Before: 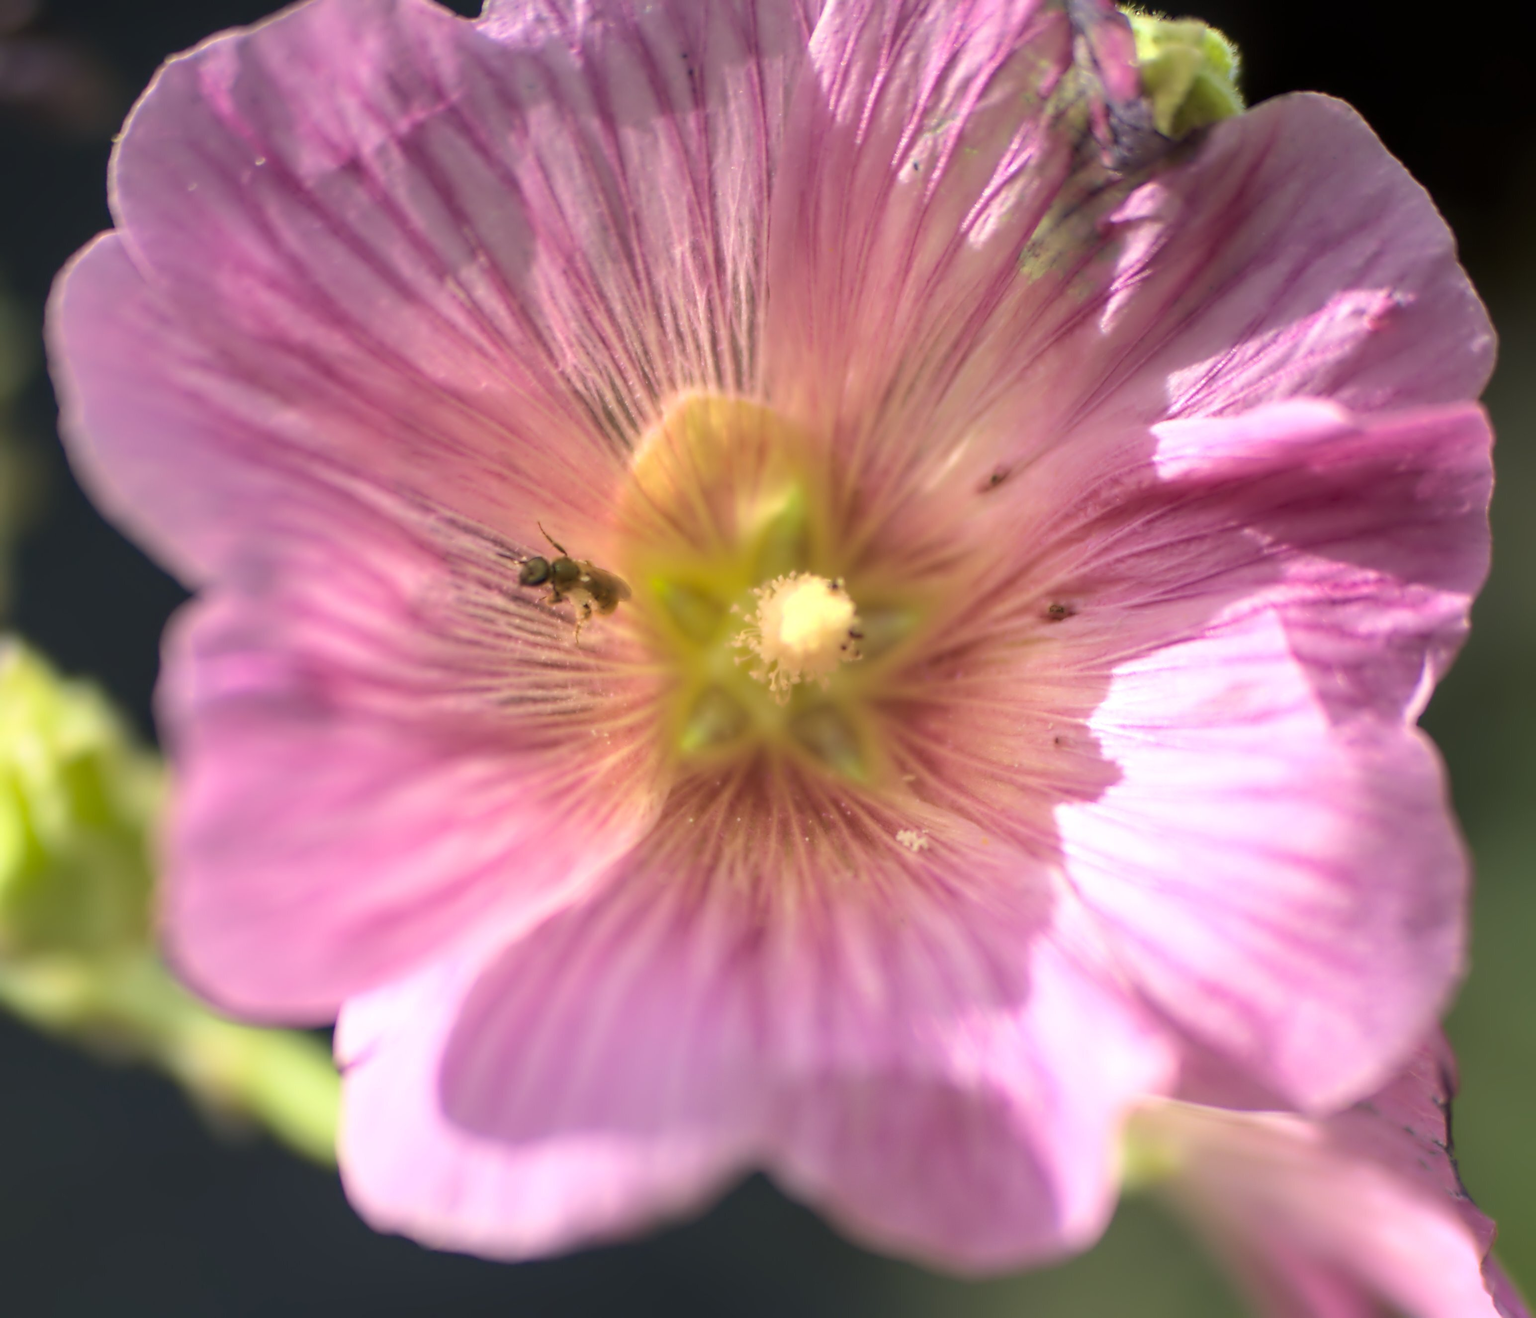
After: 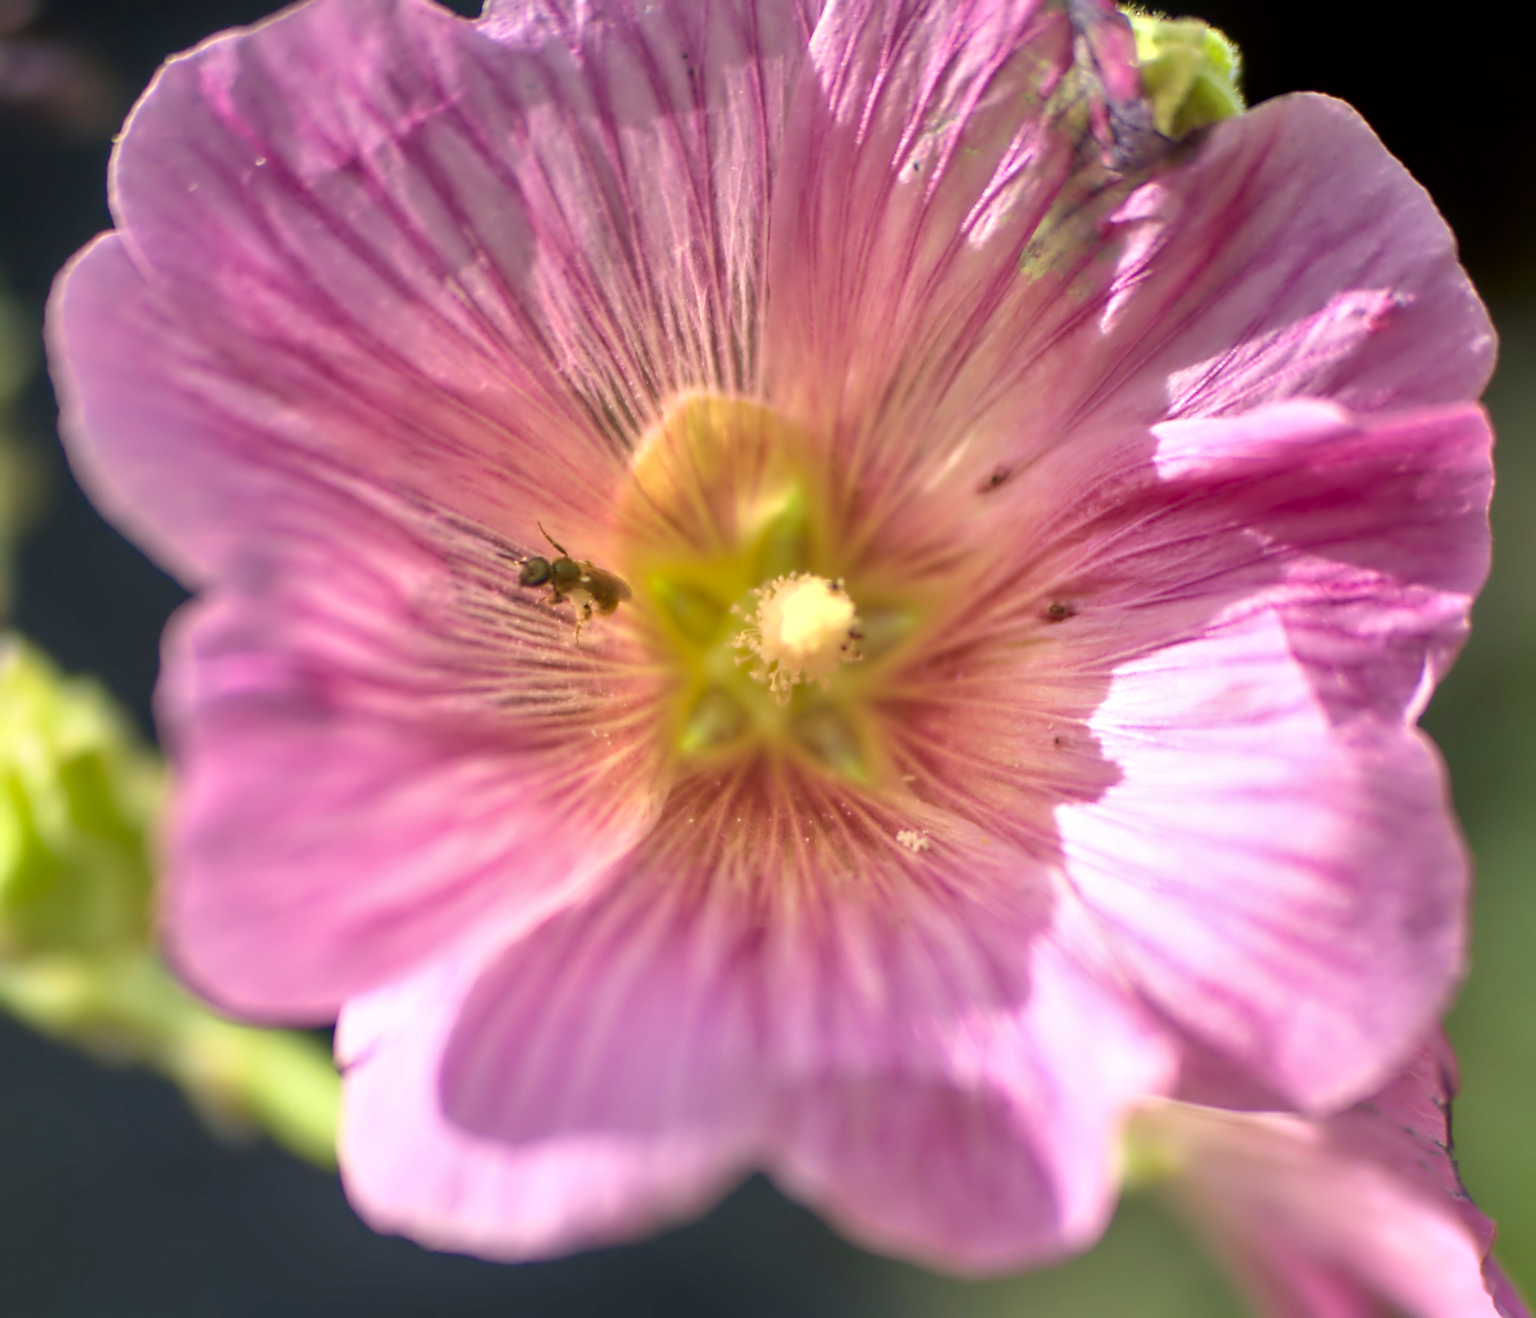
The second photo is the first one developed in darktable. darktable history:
contrast brightness saturation: contrast 0.07, brightness -0.13, saturation 0.06
tone equalizer: -7 EV 0.15 EV, -6 EV 0.6 EV, -5 EV 1.15 EV, -4 EV 1.33 EV, -3 EV 1.15 EV, -2 EV 0.6 EV, -1 EV 0.15 EV, mask exposure compensation -0.5 EV
